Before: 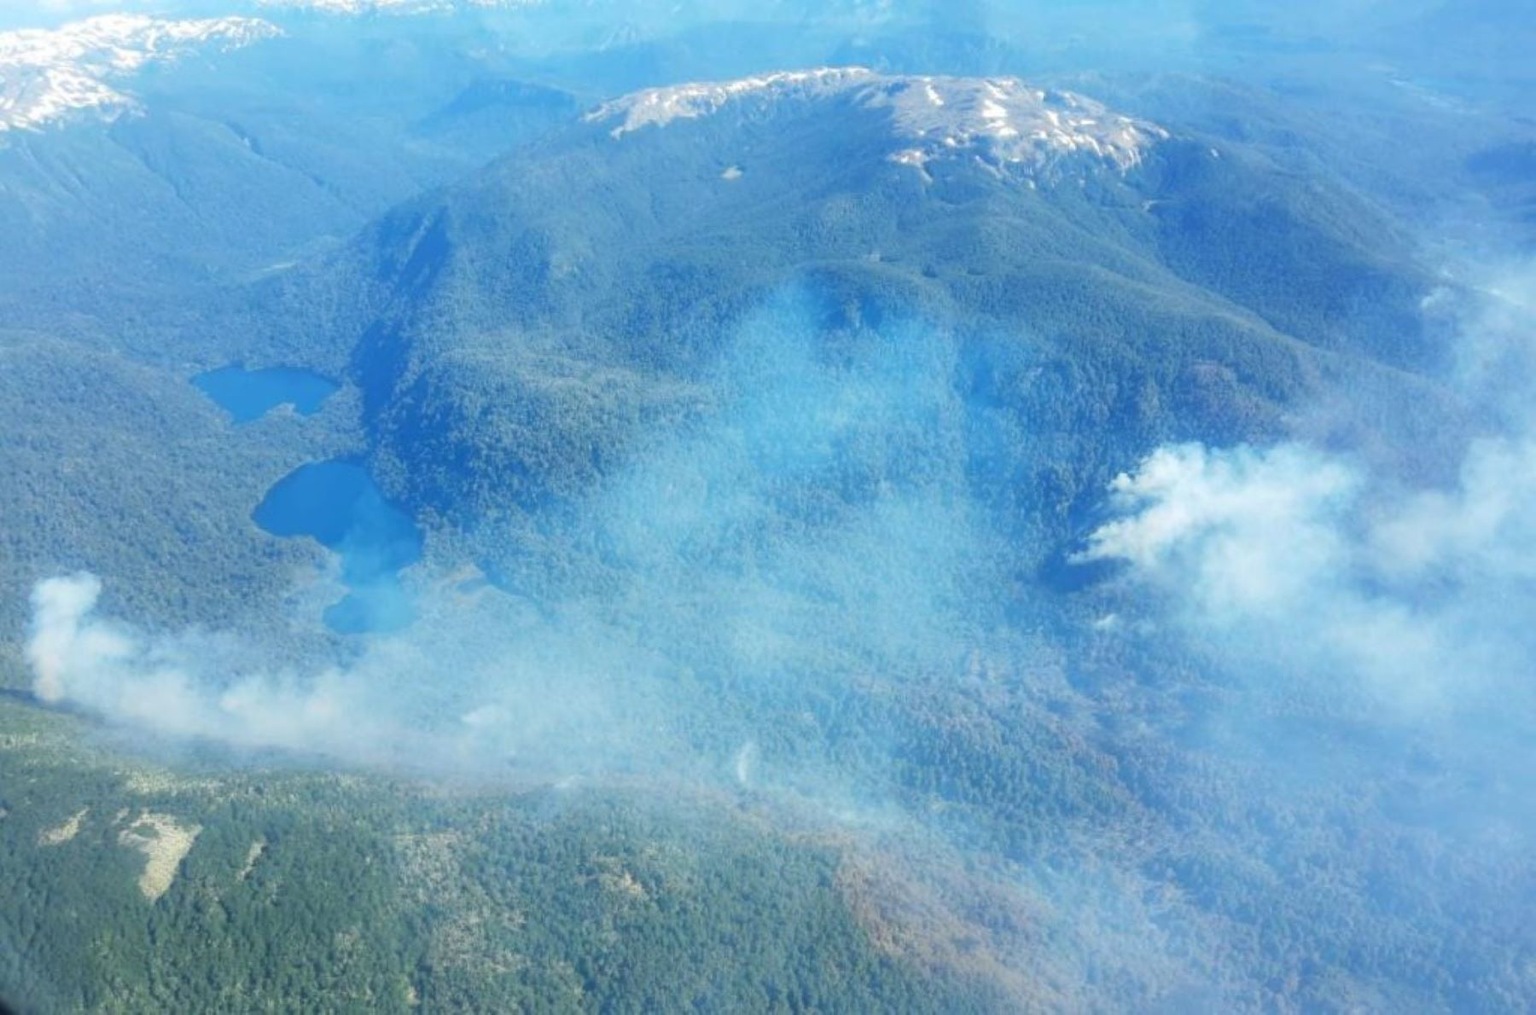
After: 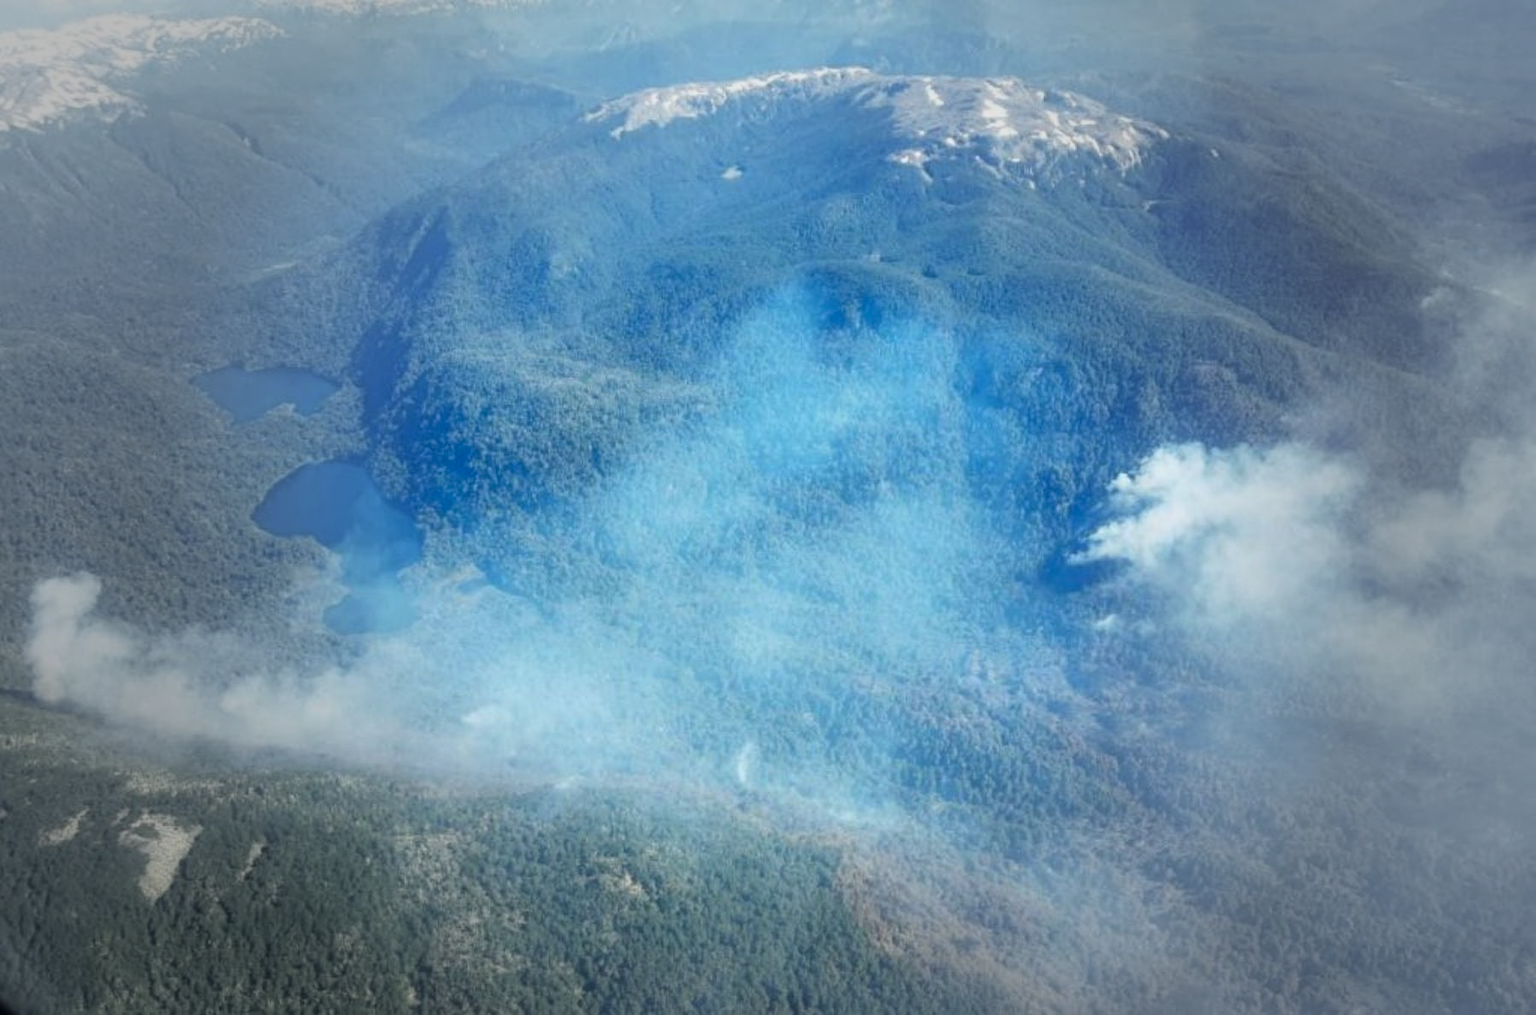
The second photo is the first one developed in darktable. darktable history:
vignetting: fall-off start 40.91%, fall-off radius 40.87%
tone curve: curves: ch0 [(0, 0) (0.003, 0) (0.011, 0.001) (0.025, 0.003) (0.044, 0.006) (0.069, 0.009) (0.1, 0.013) (0.136, 0.032) (0.177, 0.067) (0.224, 0.121) (0.277, 0.185) (0.335, 0.255) (0.399, 0.333) (0.468, 0.417) (0.543, 0.508) (0.623, 0.606) (0.709, 0.71) (0.801, 0.819) (0.898, 0.926) (1, 1)], color space Lab, independent channels, preserve colors none
